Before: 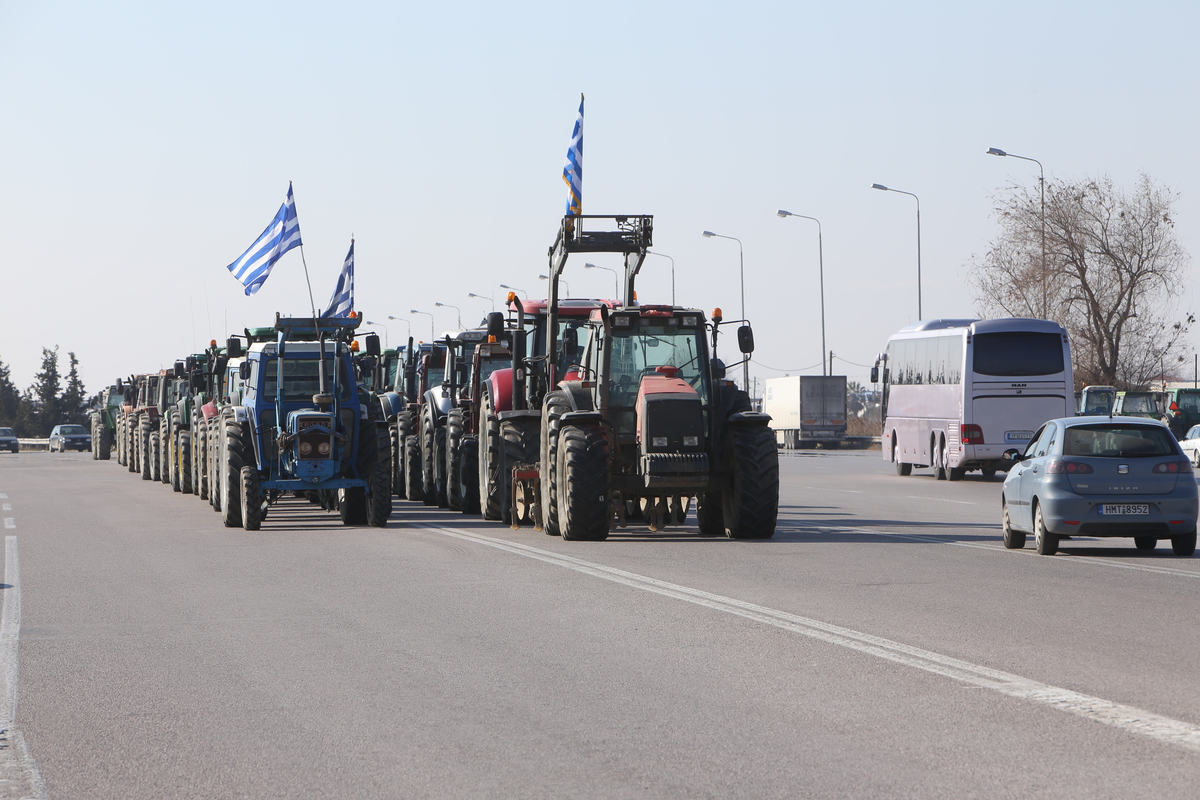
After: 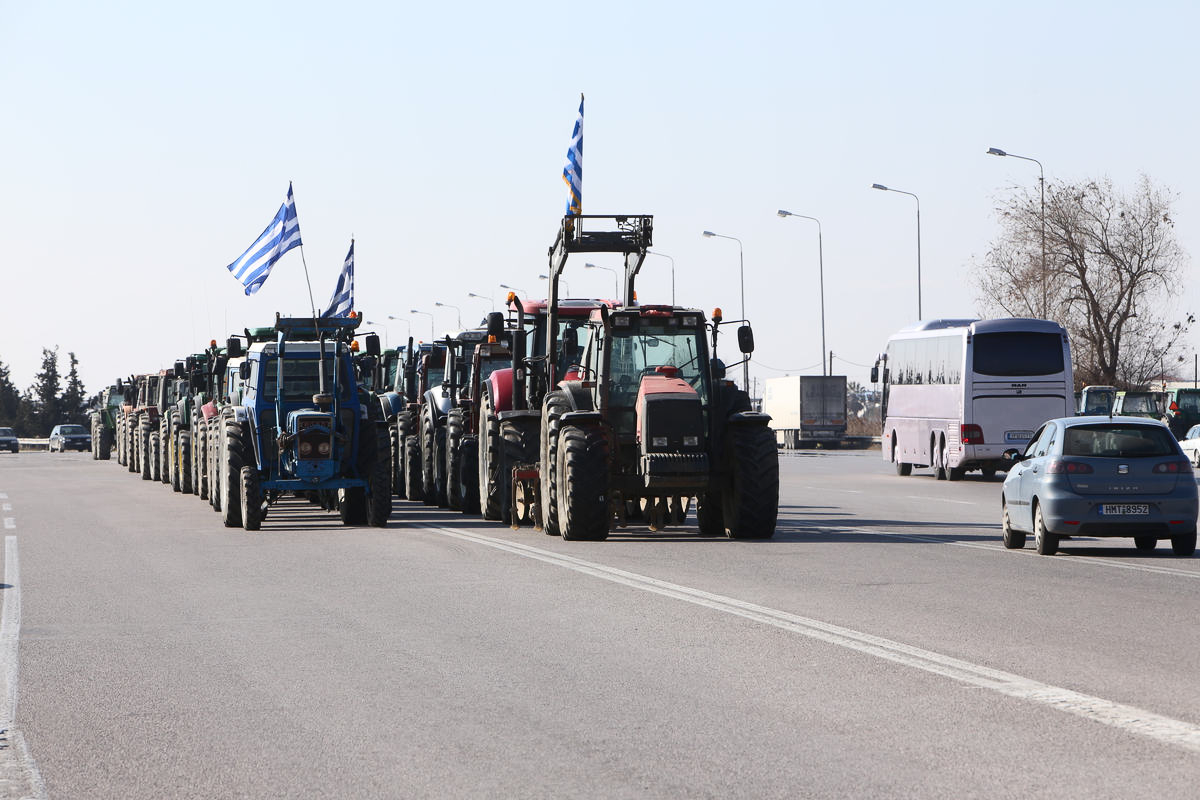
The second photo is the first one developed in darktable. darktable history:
contrast brightness saturation: contrast 0.221
